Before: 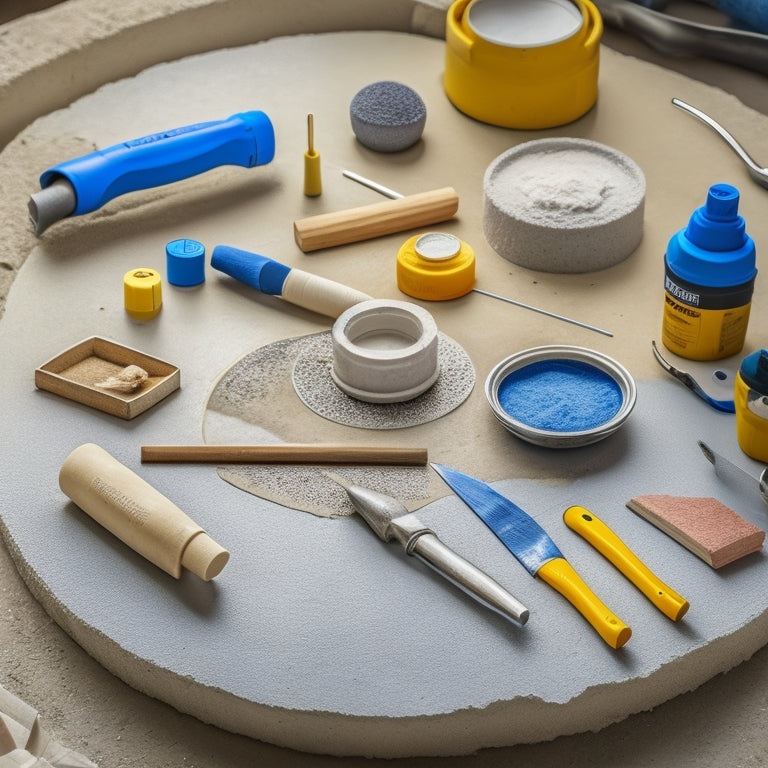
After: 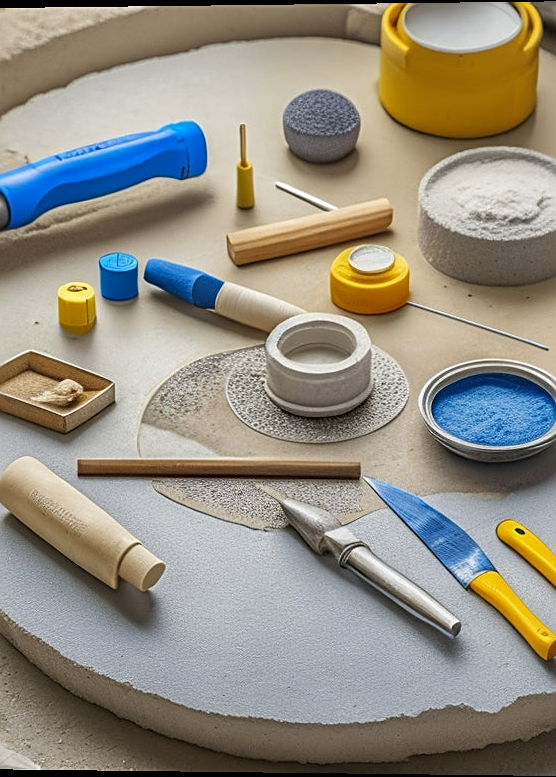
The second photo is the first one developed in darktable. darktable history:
crop and rotate: left 9.061%, right 20.142%
rotate and perspective: lens shift (vertical) 0.048, lens shift (horizontal) -0.024, automatic cropping off
sharpen: on, module defaults
shadows and highlights: soften with gaussian
